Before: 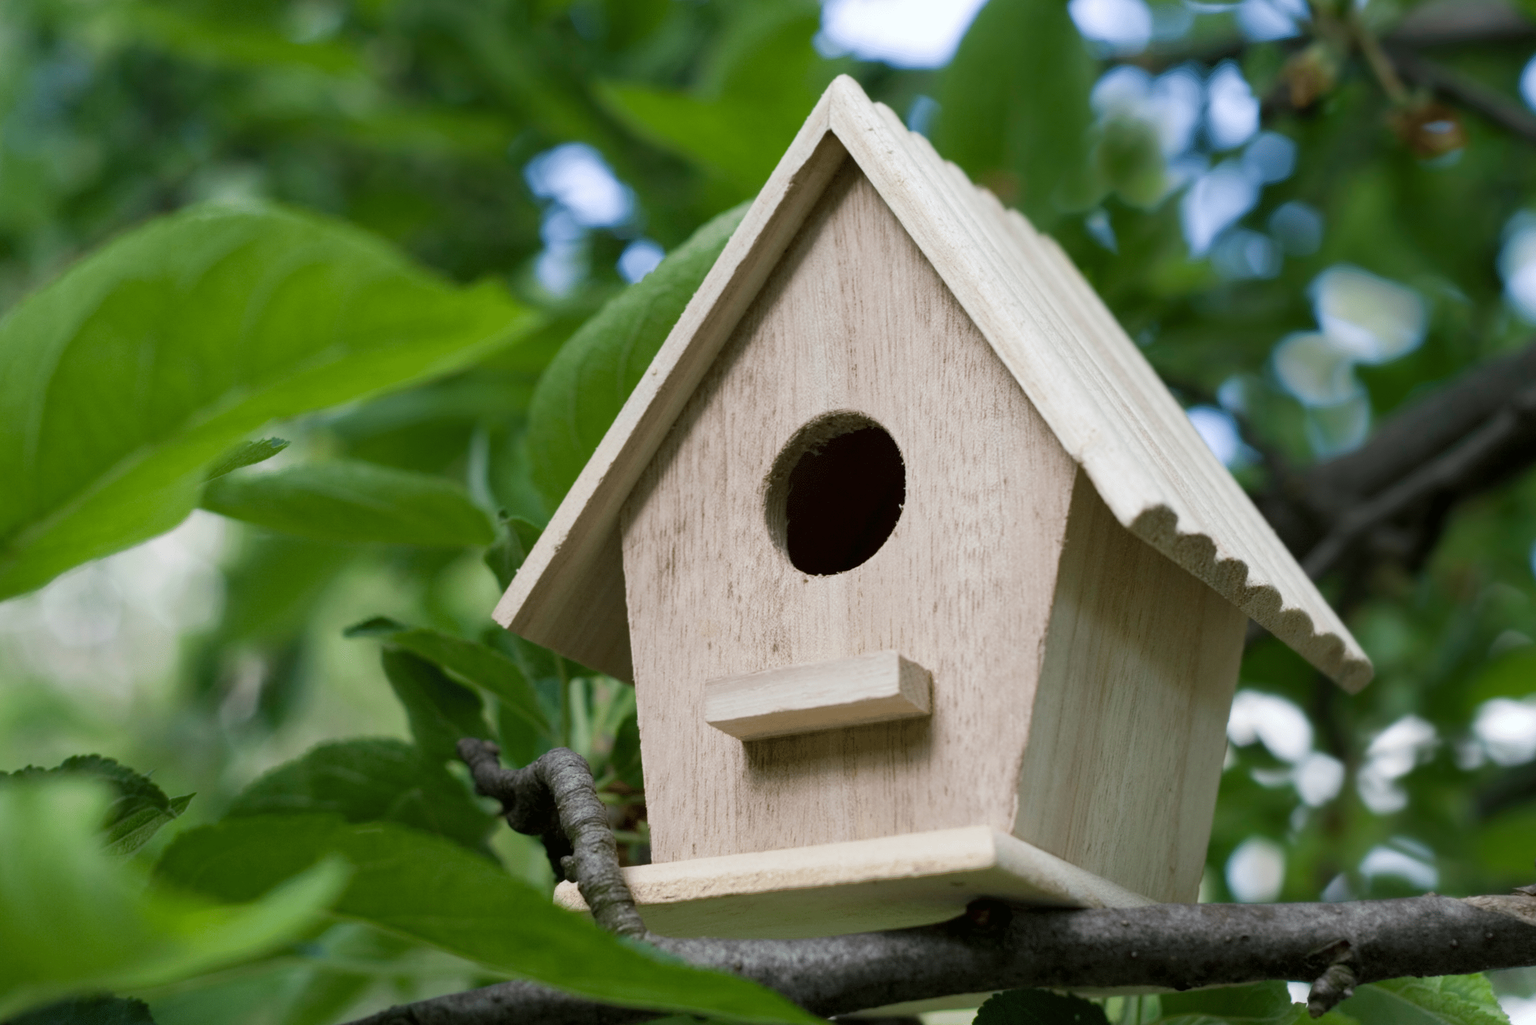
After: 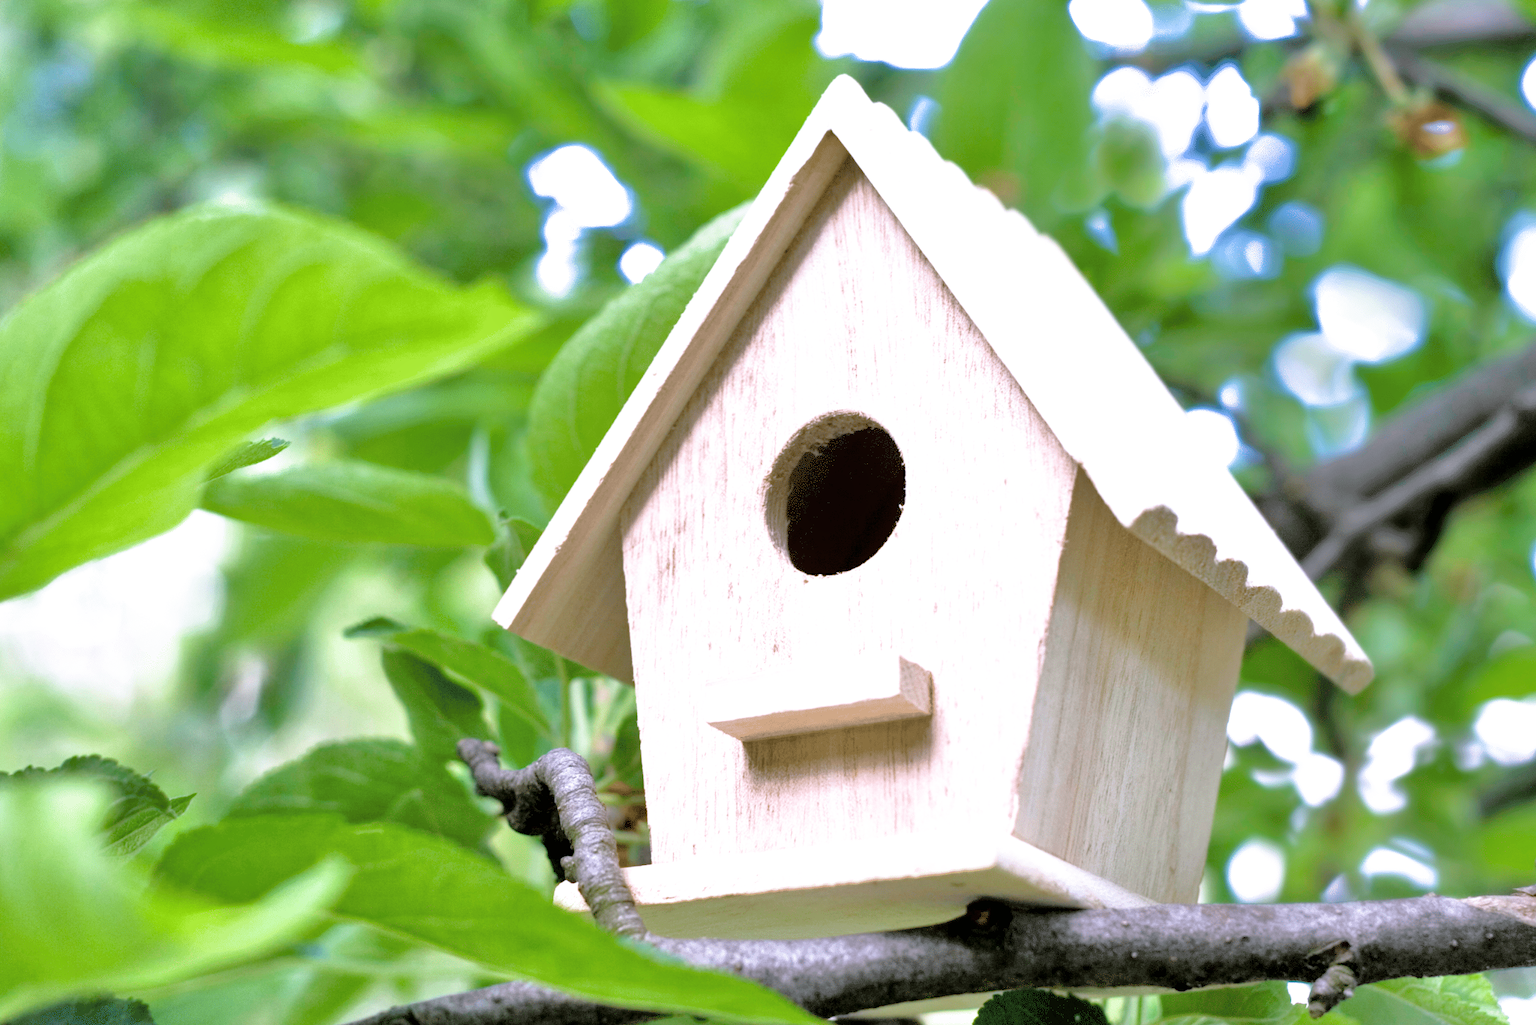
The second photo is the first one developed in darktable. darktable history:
tone equalizer: -7 EV 0.15 EV, -6 EV 0.6 EV, -5 EV 1.15 EV, -4 EV 1.33 EV, -3 EV 1.15 EV, -2 EV 0.6 EV, -1 EV 0.15 EV, mask exposure compensation -0.5 EV
exposure: black level correction 0, exposure 1.198 EV, compensate exposure bias true, compensate highlight preservation false
filmic rgb: black relative exposure -12.8 EV, white relative exposure 2.8 EV, threshold 3 EV, target black luminance 0%, hardness 8.54, latitude 70.41%, contrast 1.133, shadows ↔ highlights balance -0.395%, color science v4 (2020), enable highlight reconstruction true
white balance: red 1.042, blue 1.17
